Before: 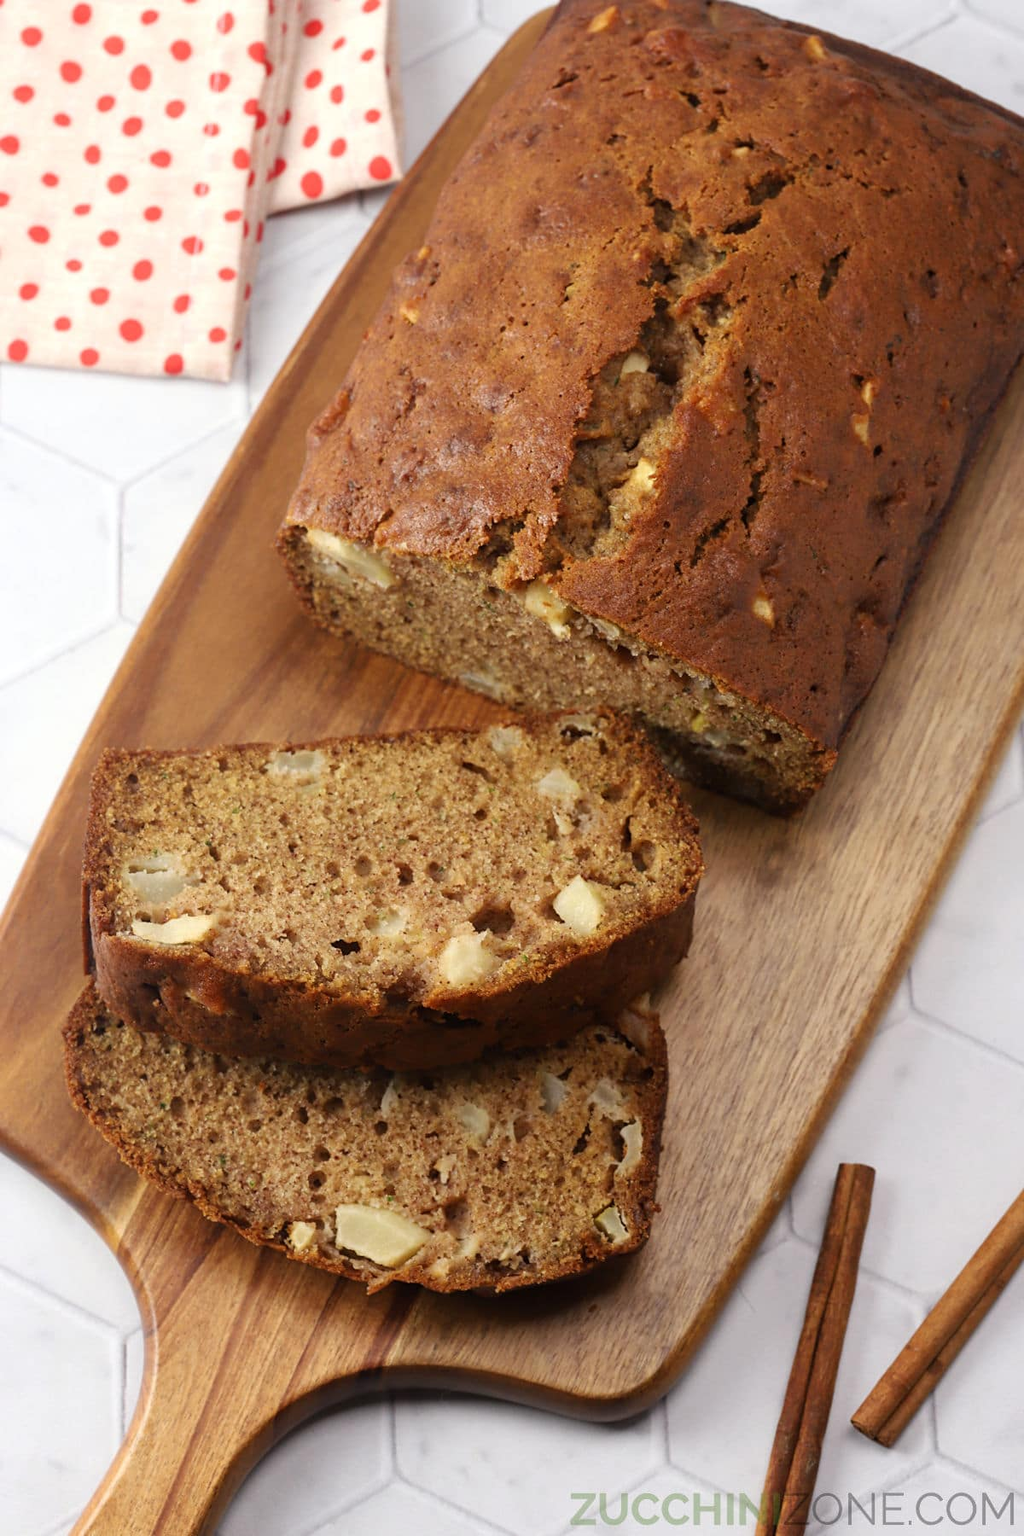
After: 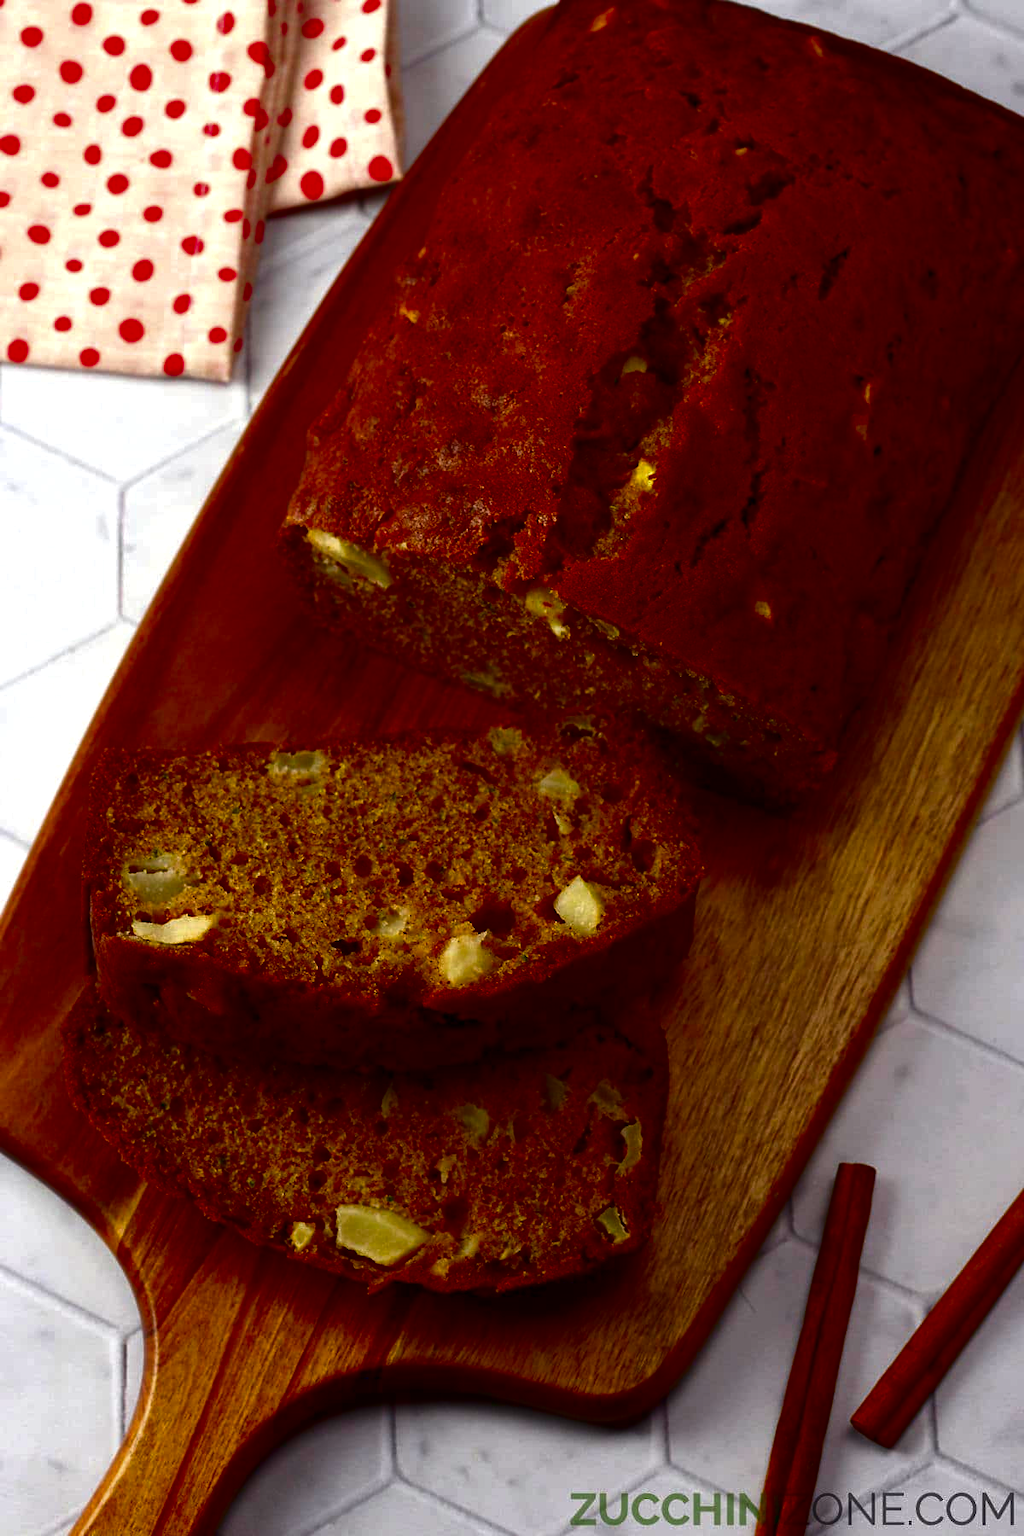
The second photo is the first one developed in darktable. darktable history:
exposure: black level correction -0.008, exposure 0.067 EV, compensate highlight preservation false
contrast brightness saturation: brightness -1, saturation 1
